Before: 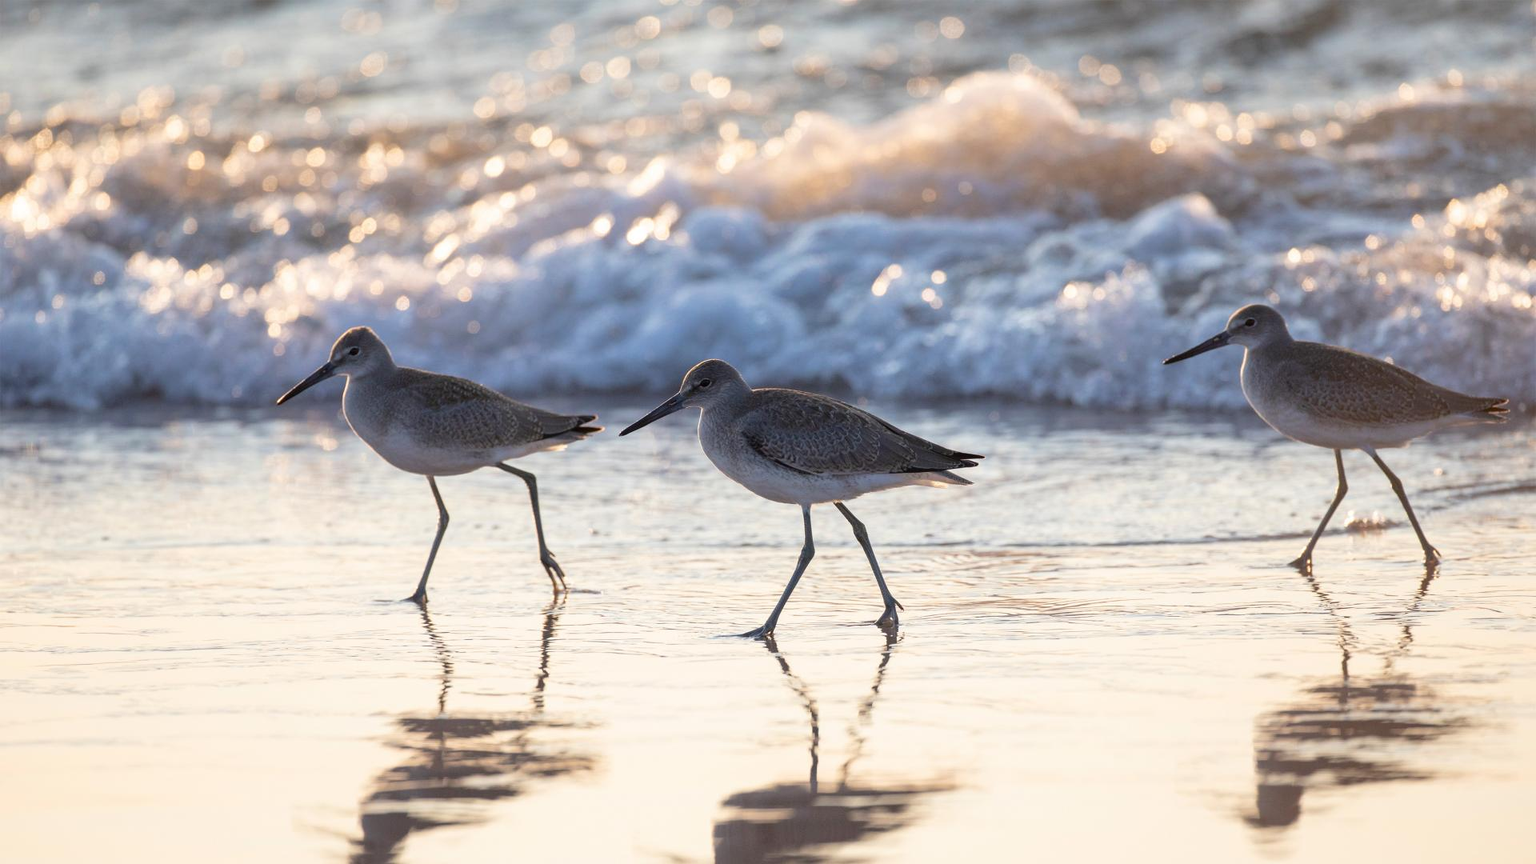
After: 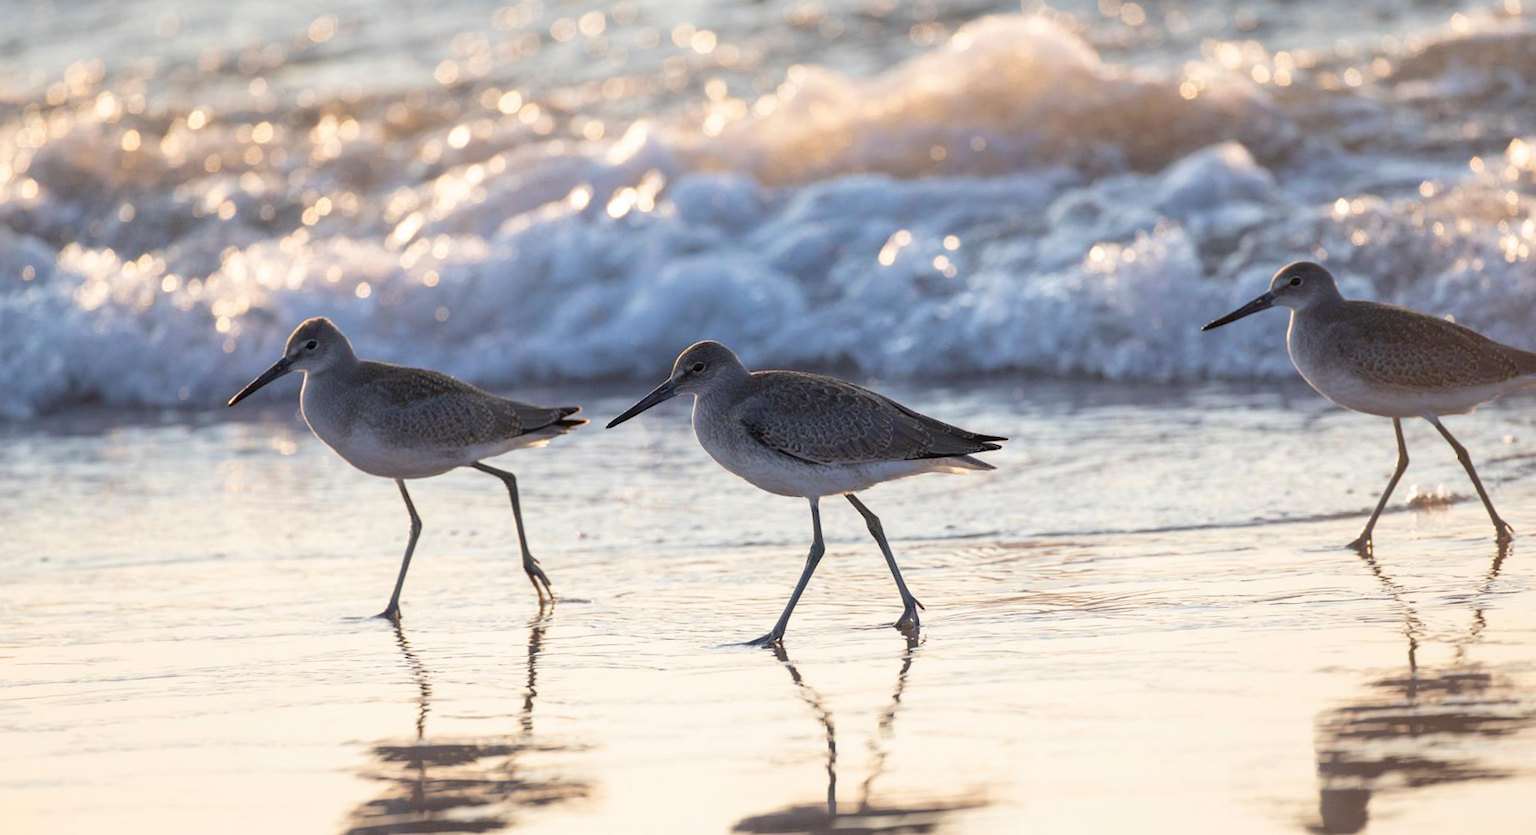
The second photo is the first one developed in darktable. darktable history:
tone equalizer: on, module defaults
crop and rotate: angle -1.69°
rotate and perspective: rotation -3.52°, crop left 0.036, crop right 0.964, crop top 0.081, crop bottom 0.919
